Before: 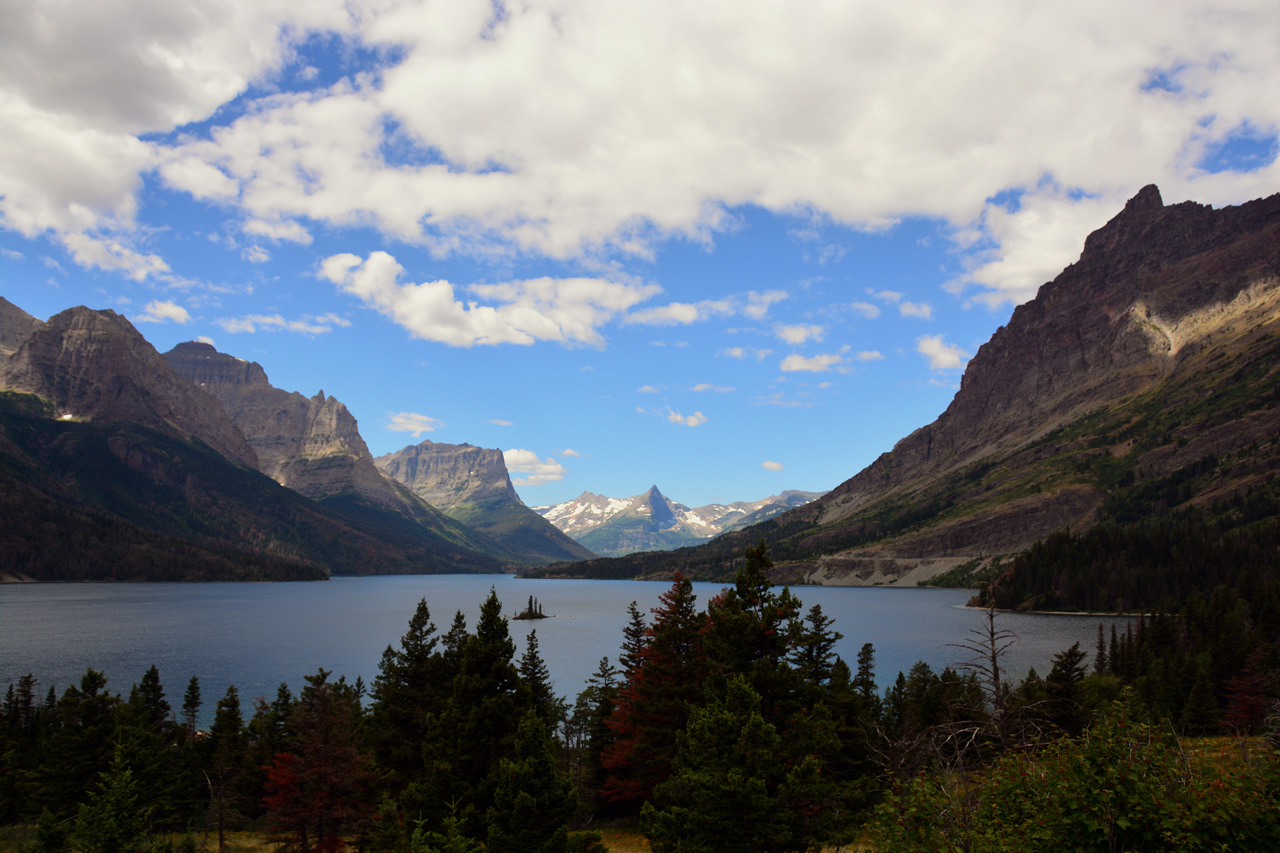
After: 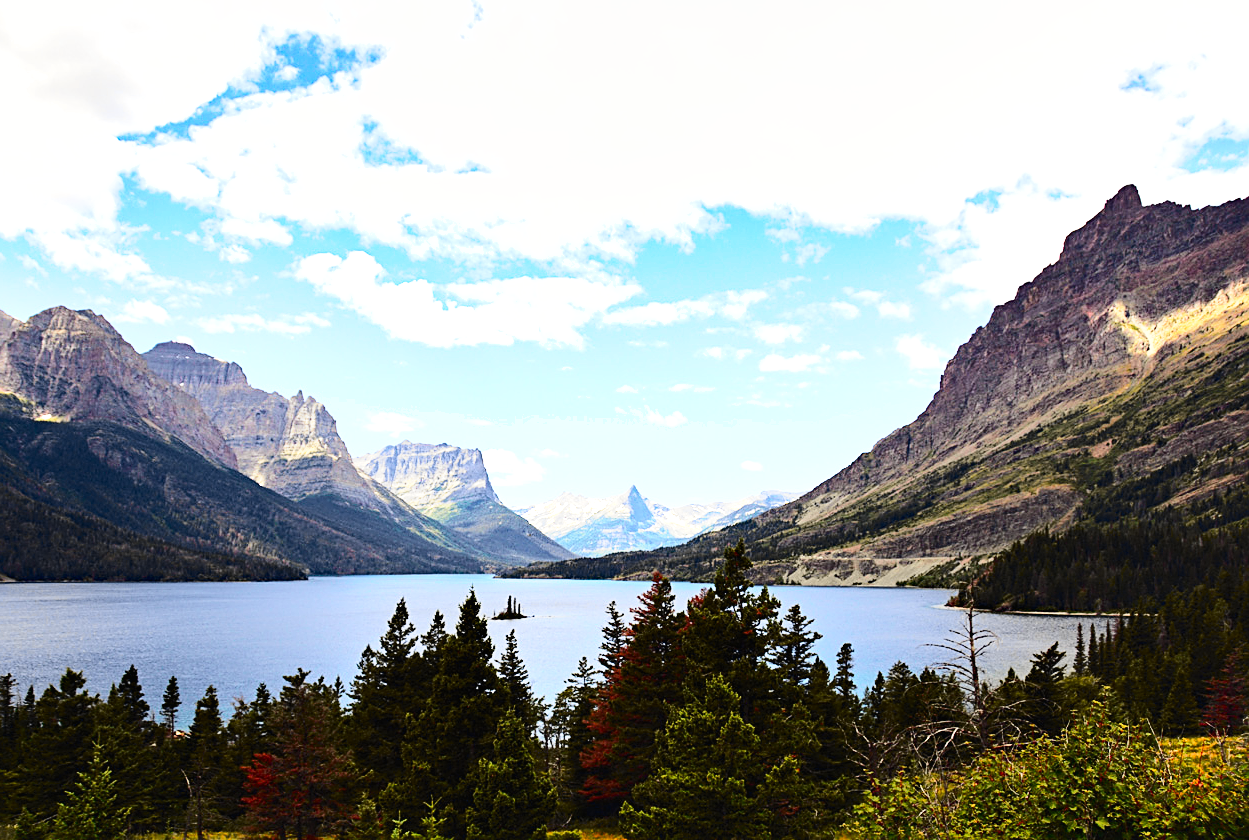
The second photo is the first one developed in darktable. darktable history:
haze removal: compatibility mode true, adaptive false
crop and rotate: left 1.712%, right 0.67%, bottom 1.432%
shadows and highlights: soften with gaussian
base curve: curves: ch0 [(0, 0) (0.688, 0.865) (1, 1)], preserve colors none
sharpen: on, module defaults
tone curve: curves: ch0 [(0, 0.01) (0.097, 0.07) (0.204, 0.173) (0.447, 0.517) (0.539, 0.624) (0.733, 0.791) (0.879, 0.898) (1, 0.98)]; ch1 [(0, 0) (0.393, 0.415) (0.447, 0.448) (0.485, 0.494) (0.523, 0.509) (0.545, 0.544) (0.574, 0.578) (0.648, 0.674) (1, 1)]; ch2 [(0, 0) (0.369, 0.388) (0.449, 0.431) (0.499, 0.5) (0.521, 0.517) (0.53, 0.54) (0.564, 0.569) (0.674, 0.735) (1, 1)], color space Lab, independent channels, preserve colors none
exposure: black level correction 0, exposure 1.2 EV, compensate highlight preservation false
tone equalizer: -8 EV -0.42 EV, -7 EV -0.372 EV, -6 EV -0.33 EV, -5 EV -0.218 EV, -3 EV 0.241 EV, -2 EV 0.356 EV, -1 EV 0.4 EV, +0 EV 0.397 EV, mask exposure compensation -0.501 EV
